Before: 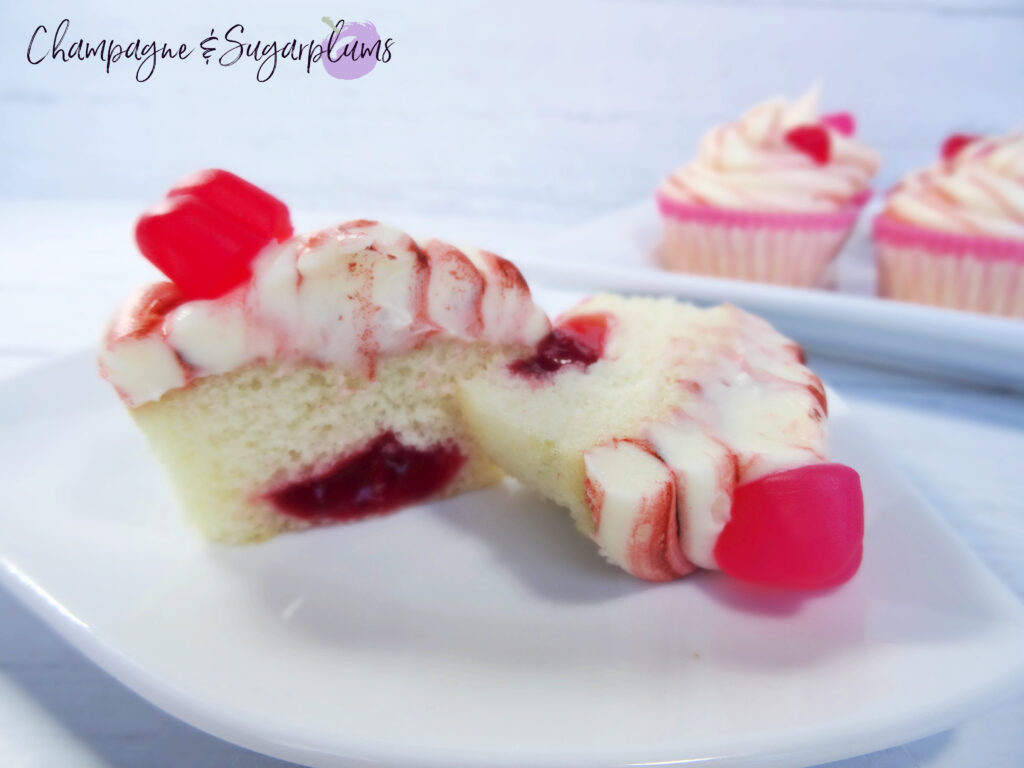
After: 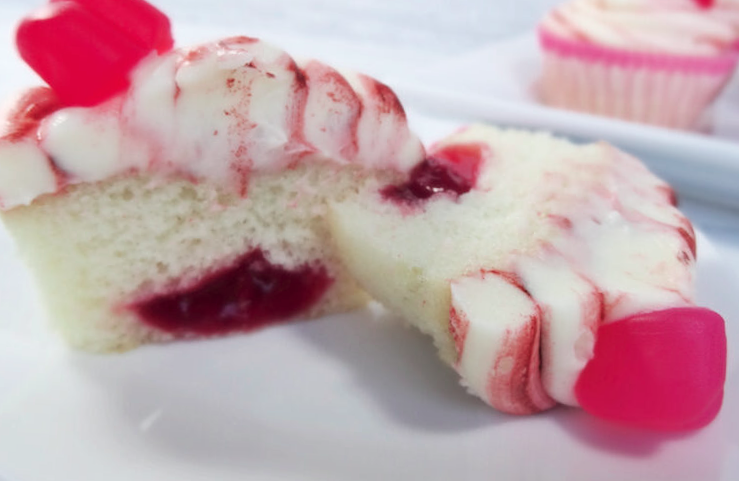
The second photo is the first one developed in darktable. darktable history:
sharpen: amount 0.2
crop and rotate: angle -3.37°, left 9.79%, top 20.73%, right 12.42%, bottom 11.82%
color contrast: blue-yellow contrast 0.7
